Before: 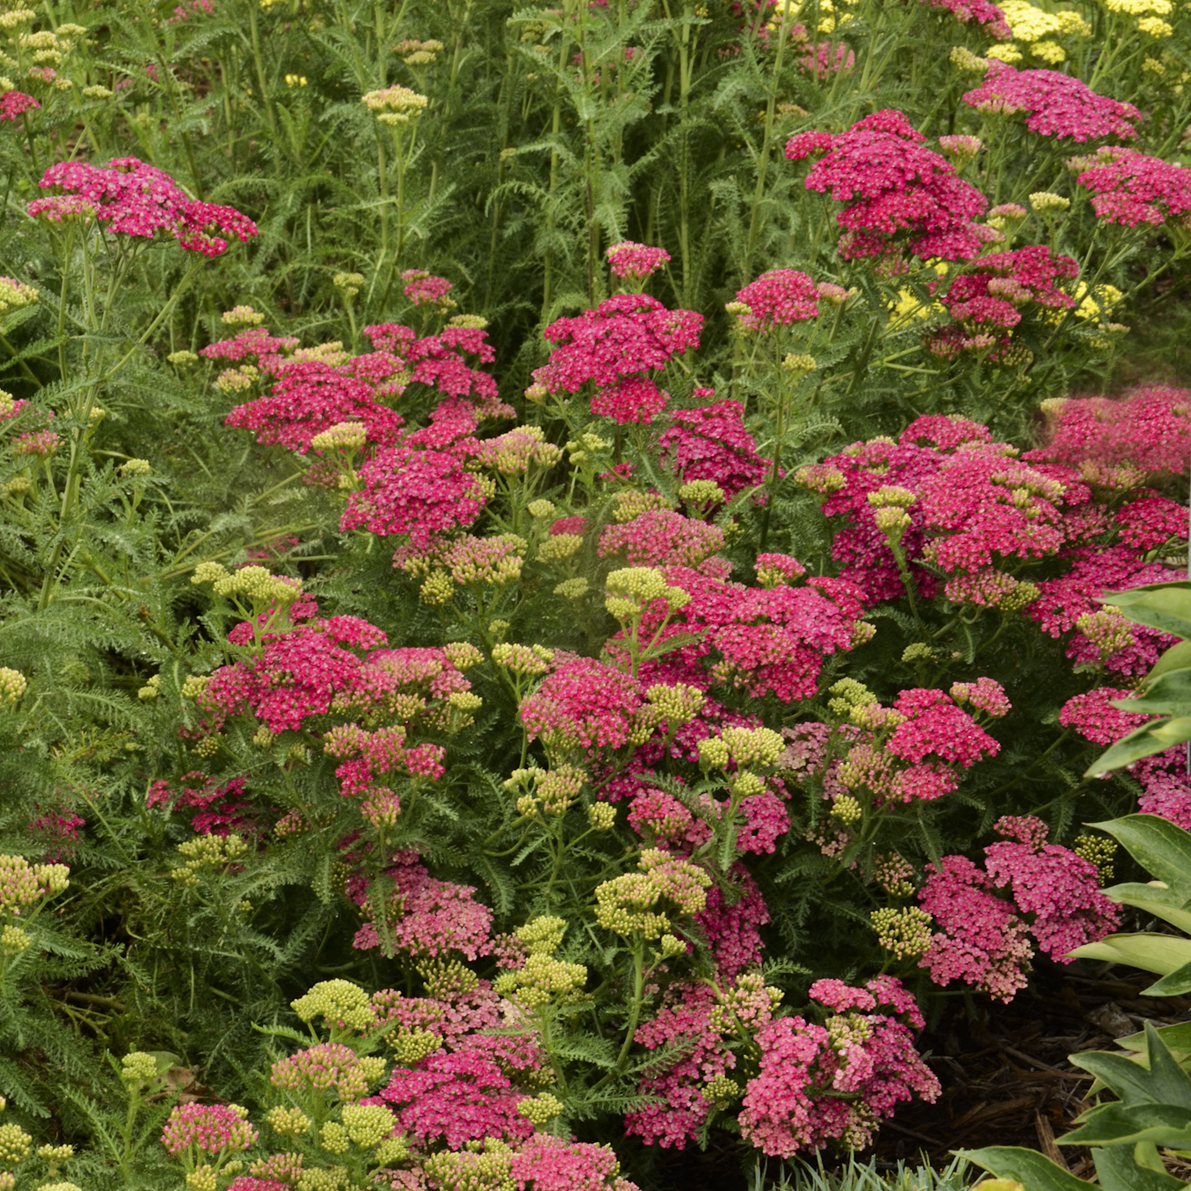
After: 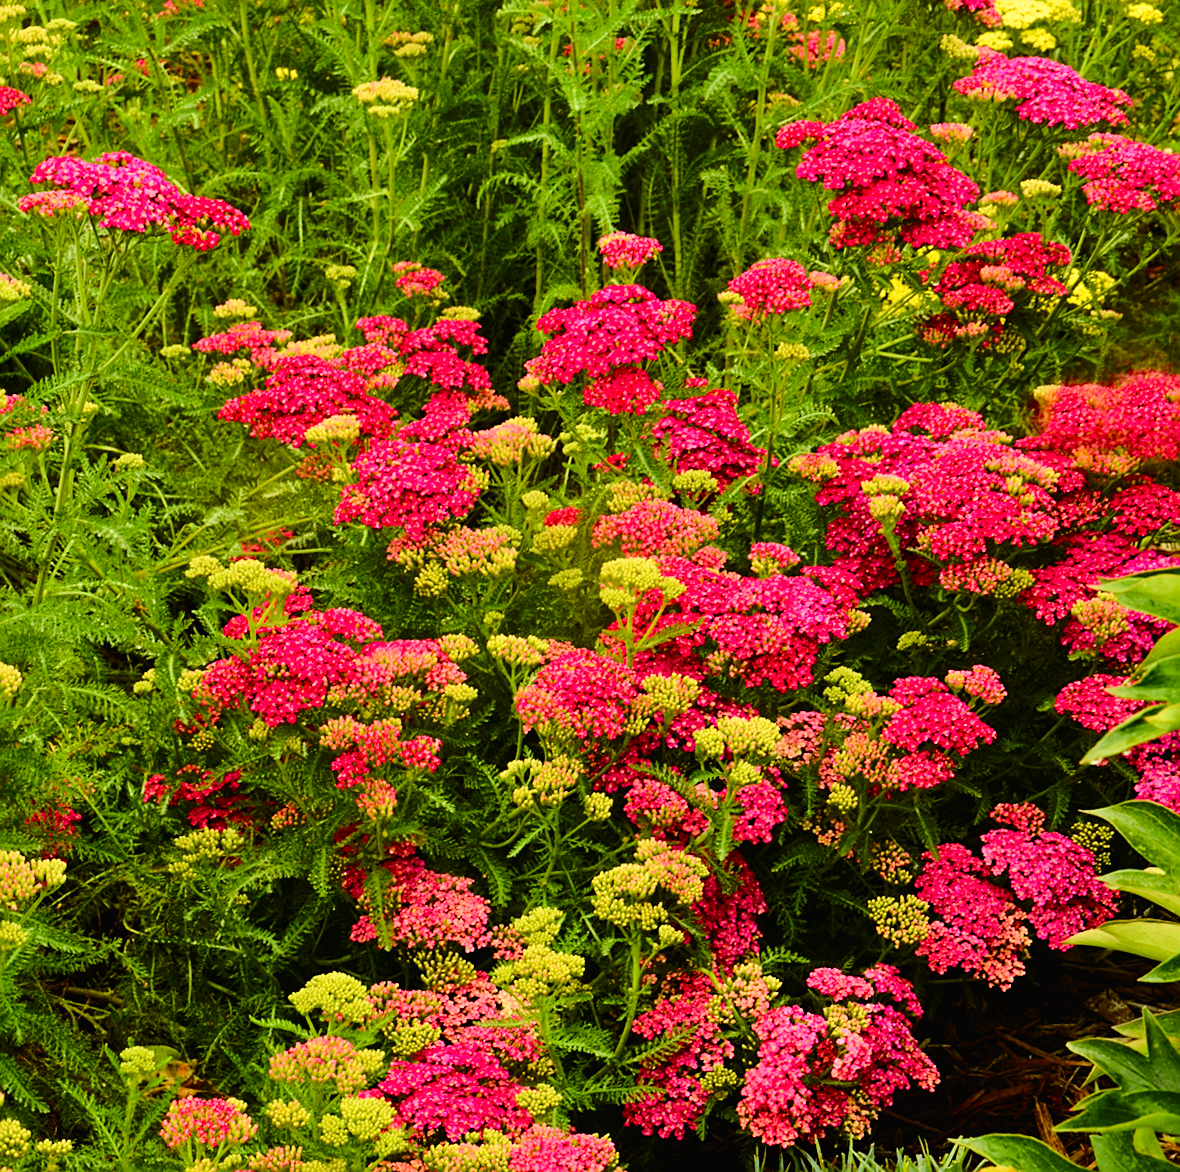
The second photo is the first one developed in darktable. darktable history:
tone curve: curves: ch0 [(0, 0.012) (0.037, 0.03) (0.123, 0.092) (0.19, 0.157) (0.269, 0.27) (0.48, 0.57) (0.595, 0.695) (0.718, 0.823) (0.855, 0.913) (1, 0.982)]; ch1 [(0, 0) (0.243, 0.245) (0.422, 0.415) (0.493, 0.495) (0.508, 0.506) (0.536, 0.542) (0.569, 0.611) (0.611, 0.662) (0.769, 0.807) (1, 1)]; ch2 [(0, 0) (0.249, 0.216) (0.349, 0.321) (0.424, 0.442) (0.476, 0.483) (0.498, 0.499) (0.517, 0.519) (0.532, 0.56) (0.569, 0.624) (0.614, 0.667) (0.706, 0.757) (0.808, 0.809) (0.991, 0.968)], color space Lab, independent channels, preserve colors none
rotate and perspective: rotation -0.45°, automatic cropping original format, crop left 0.008, crop right 0.992, crop top 0.012, crop bottom 0.988
sharpen: on, module defaults
color balance rgb: perceptual saturation grading › global saturation 20%, perceptual saturation grading › highlights -25%, perceptual saturation grading › shadows 50.52%, global vibrance 40.24%
